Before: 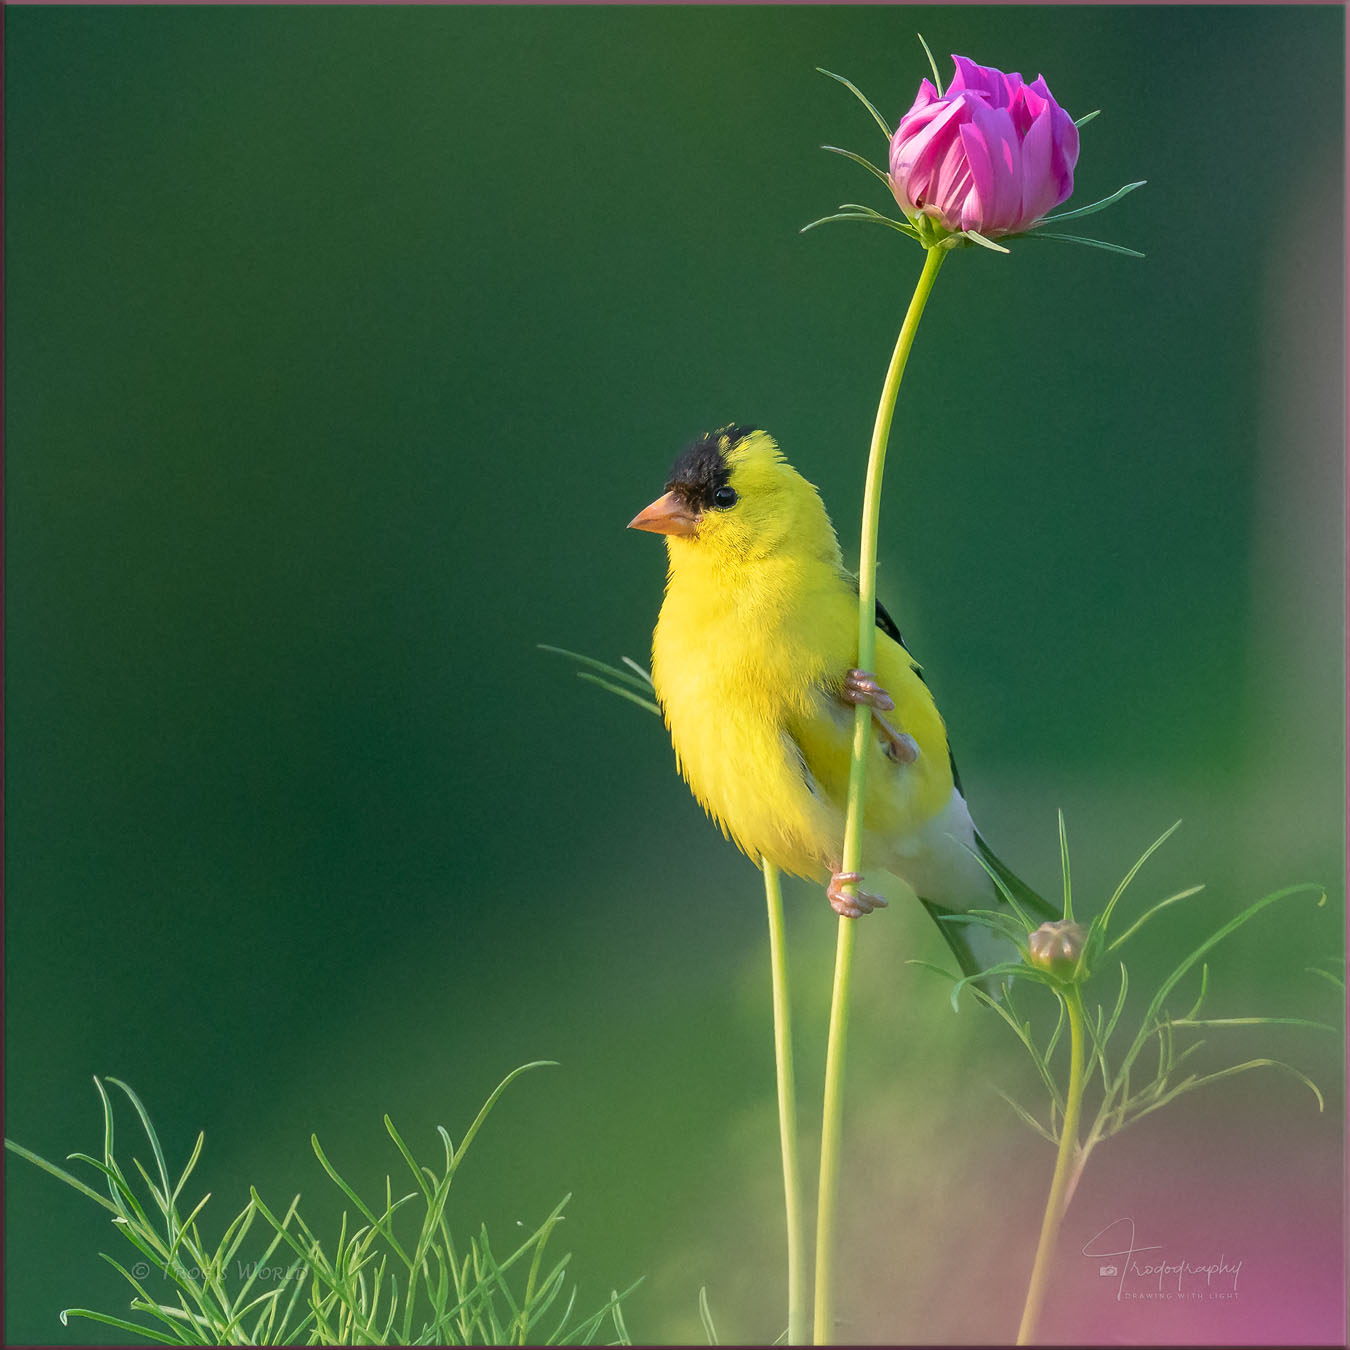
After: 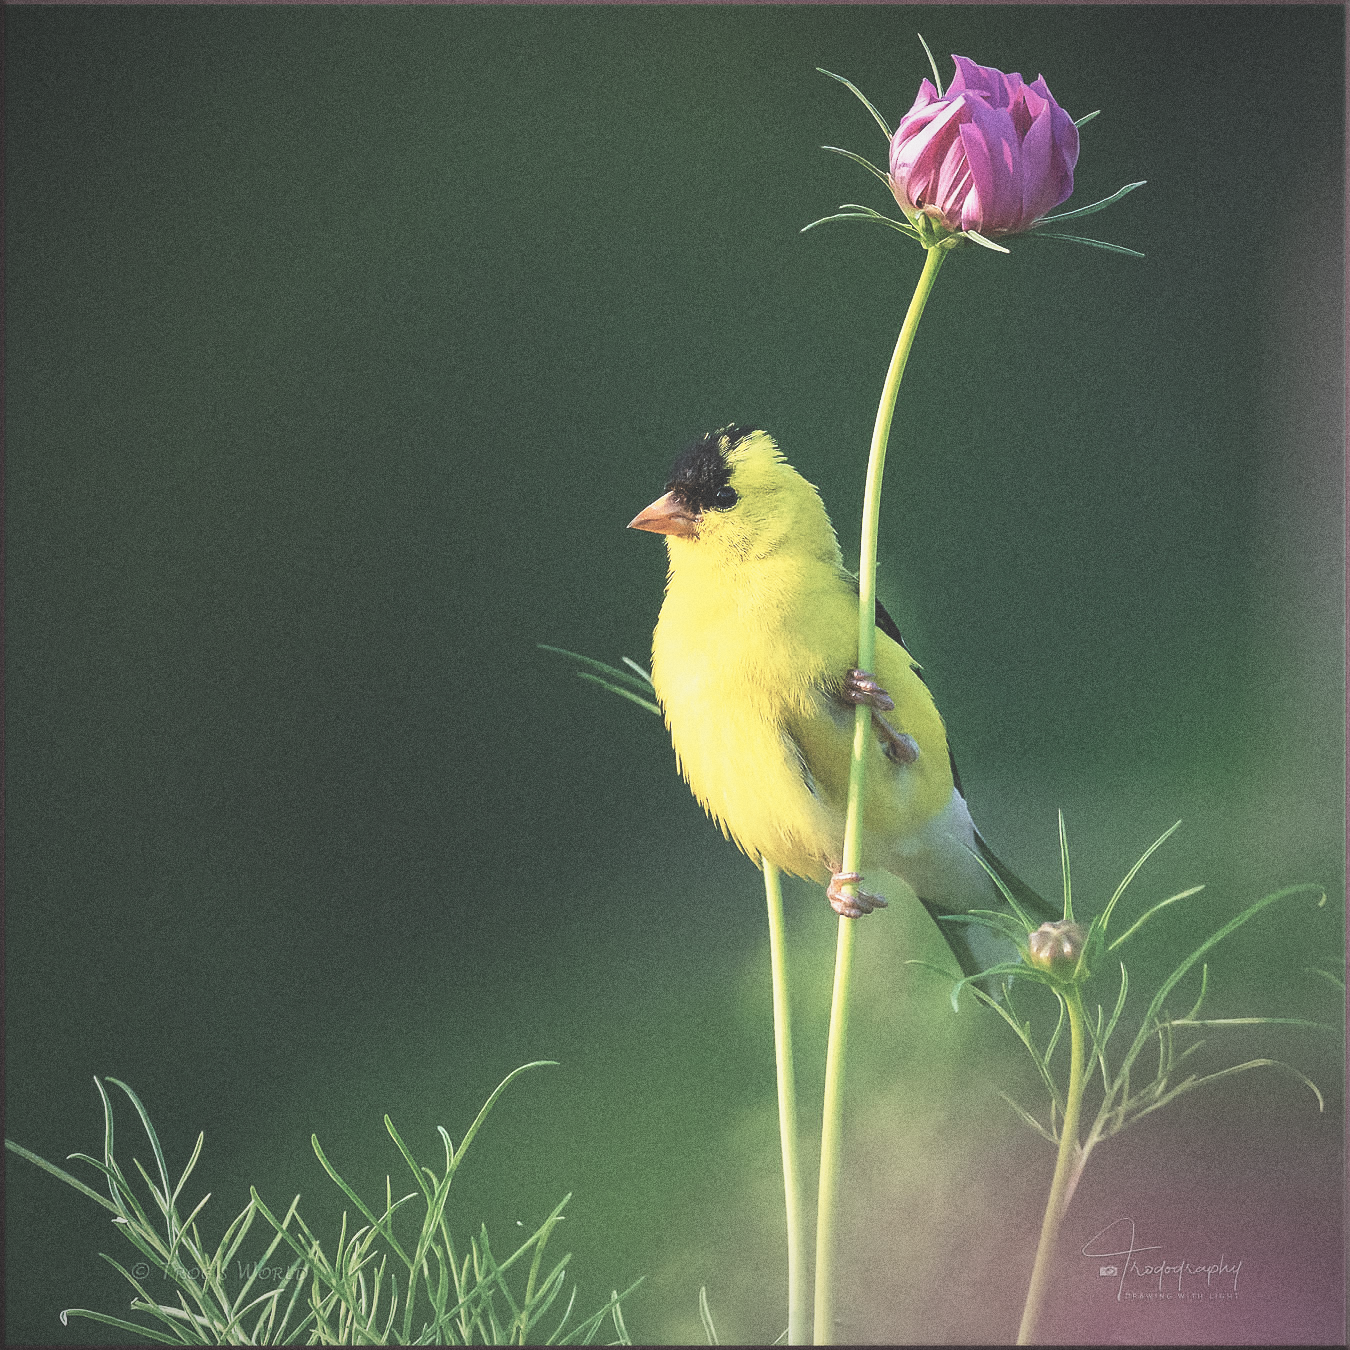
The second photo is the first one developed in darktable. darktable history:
grain: coarseness 0.09 ISO, strength 40%
base curve: curves: ch0 [(0, 0.036) (0.007, 0.037) (0.604, 0.887) (1, 1)], preserve colors none
sharpen: radius 0.969, amount 0.604
contrast brightness saturation: contrast -0.05, saturation -0.41
vignetting: fall-off radius 63.6%
white balance: red 0.978, blue 0.999
